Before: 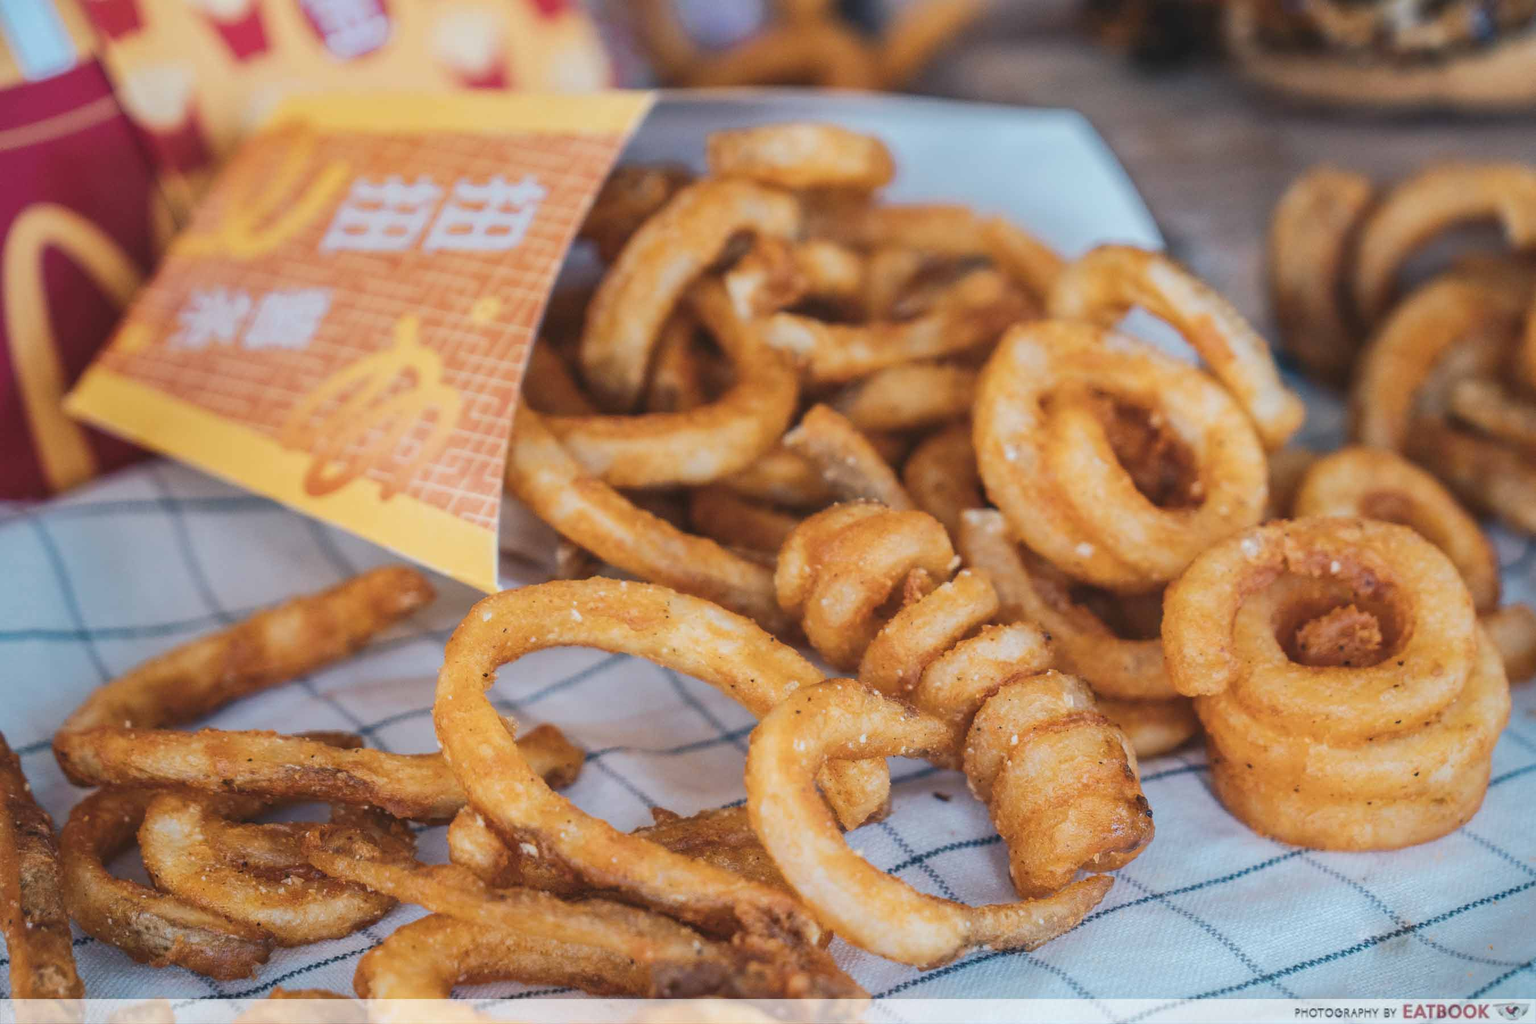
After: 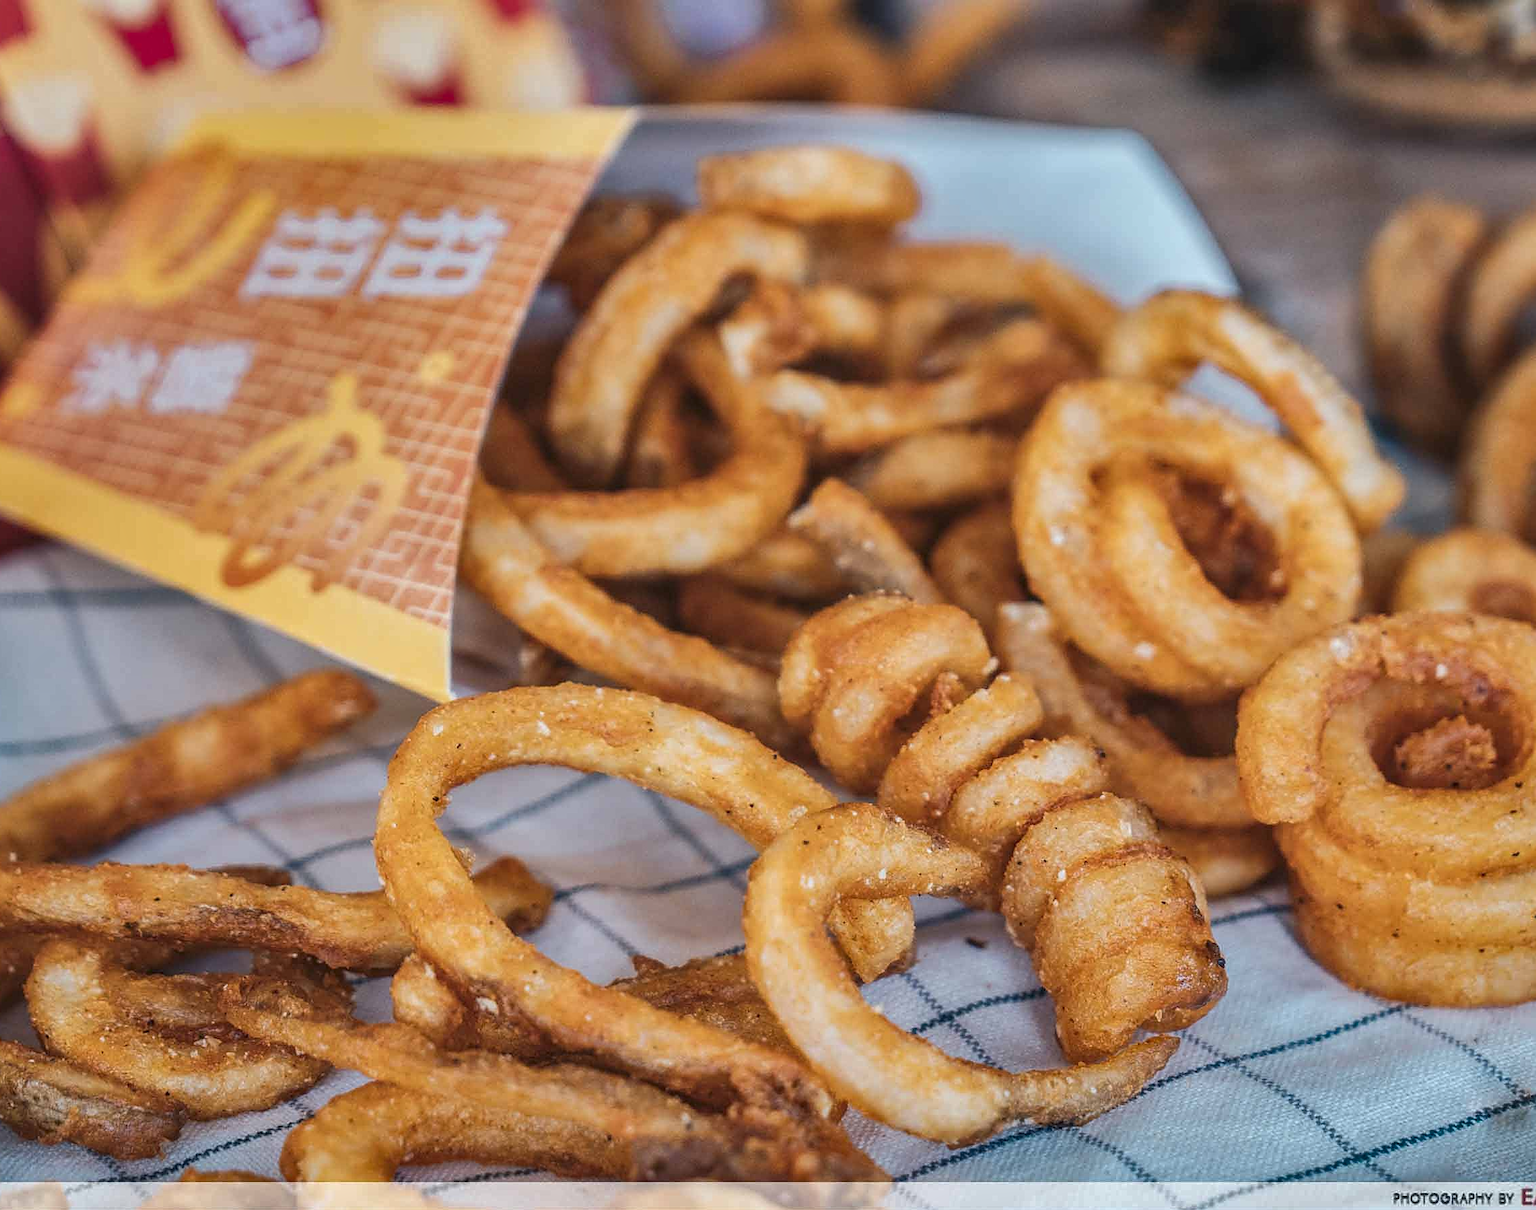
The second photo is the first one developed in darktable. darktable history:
local contrast: on, module defaults
sharpen: on, module defaults
shadows and highlights: shadows 30.58, highlights -62.72, highlights color adjustment 55.52%, soften with gaussian
crop: left 7.659%, right 7.791%
